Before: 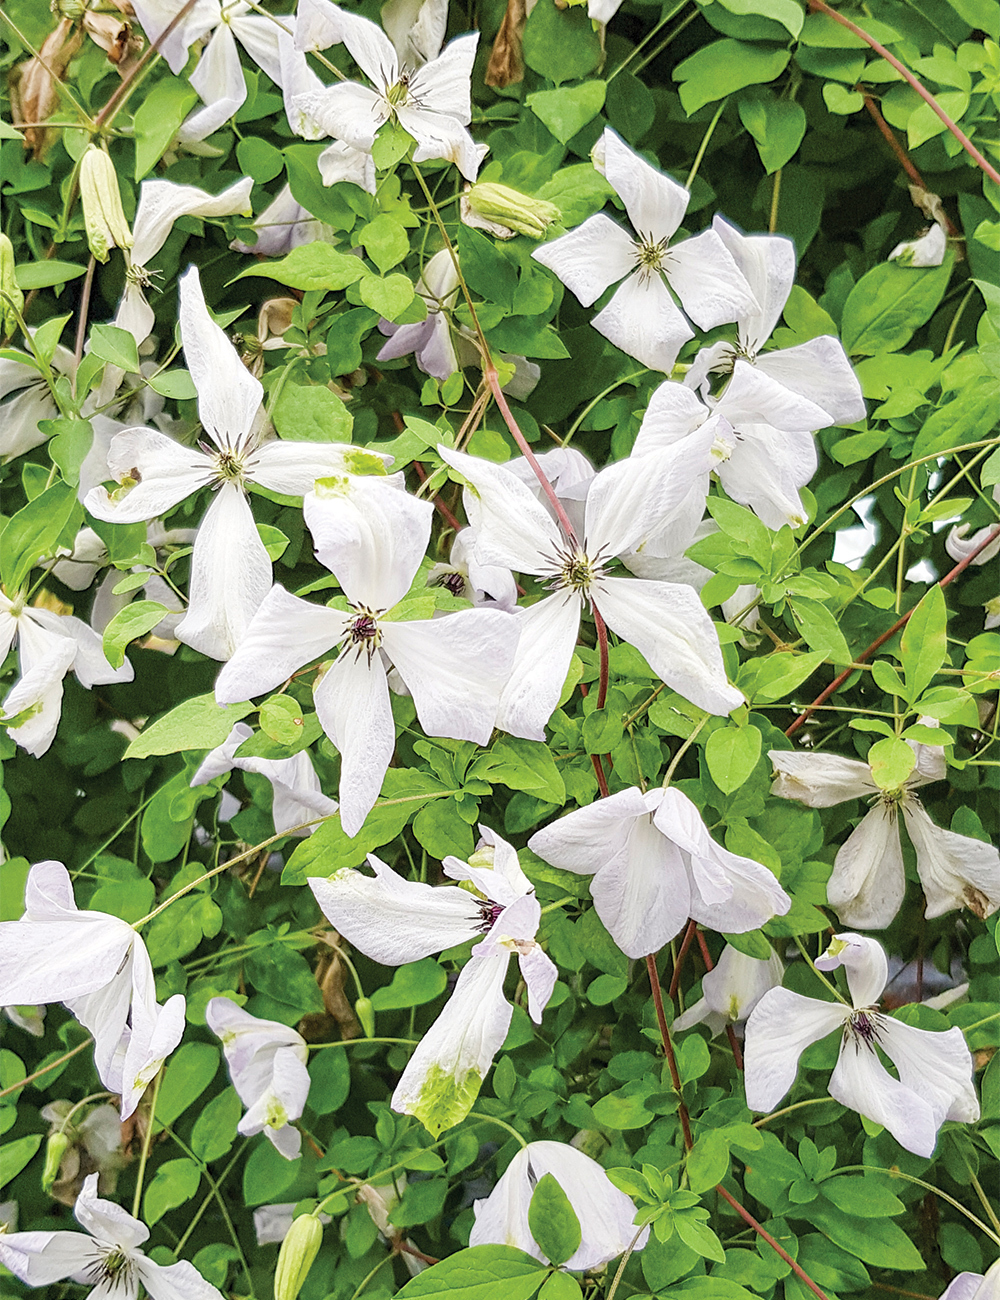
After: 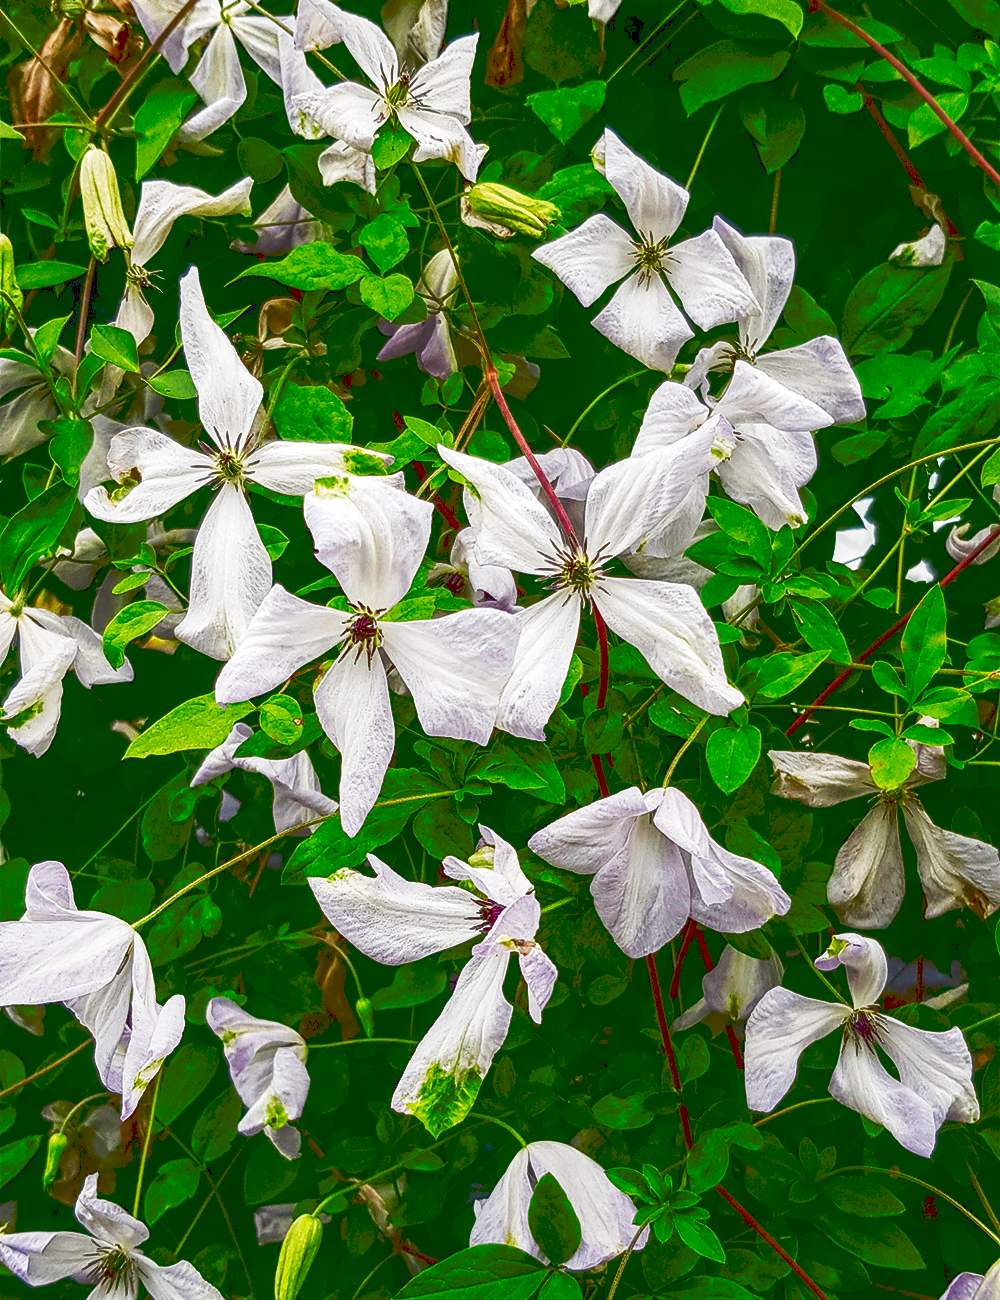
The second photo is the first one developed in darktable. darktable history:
tone curve: curves: ch0 [(0, 0) (0.003, 0.203) (0.011, 0.203) (0.025, 0.21) (0.044, 0.22) (0.069, 0.231) (0.1, 0.243) (0.136, 0.255) (0.177, 0.277) (0.224, 0.305) (0.277, 0.346) (0.335, 0.412) (0.399, 0.492) (0.468, 0.571) (0.543, 0.658) (0.623, 0.75) (0.709, 0.837) (0.801, 0.905) (0.898, 0.955) (1, 1)], preserve colors none
contrast brightness saturation: brightness -1, saturation 1
local contrast: on, module defaults
